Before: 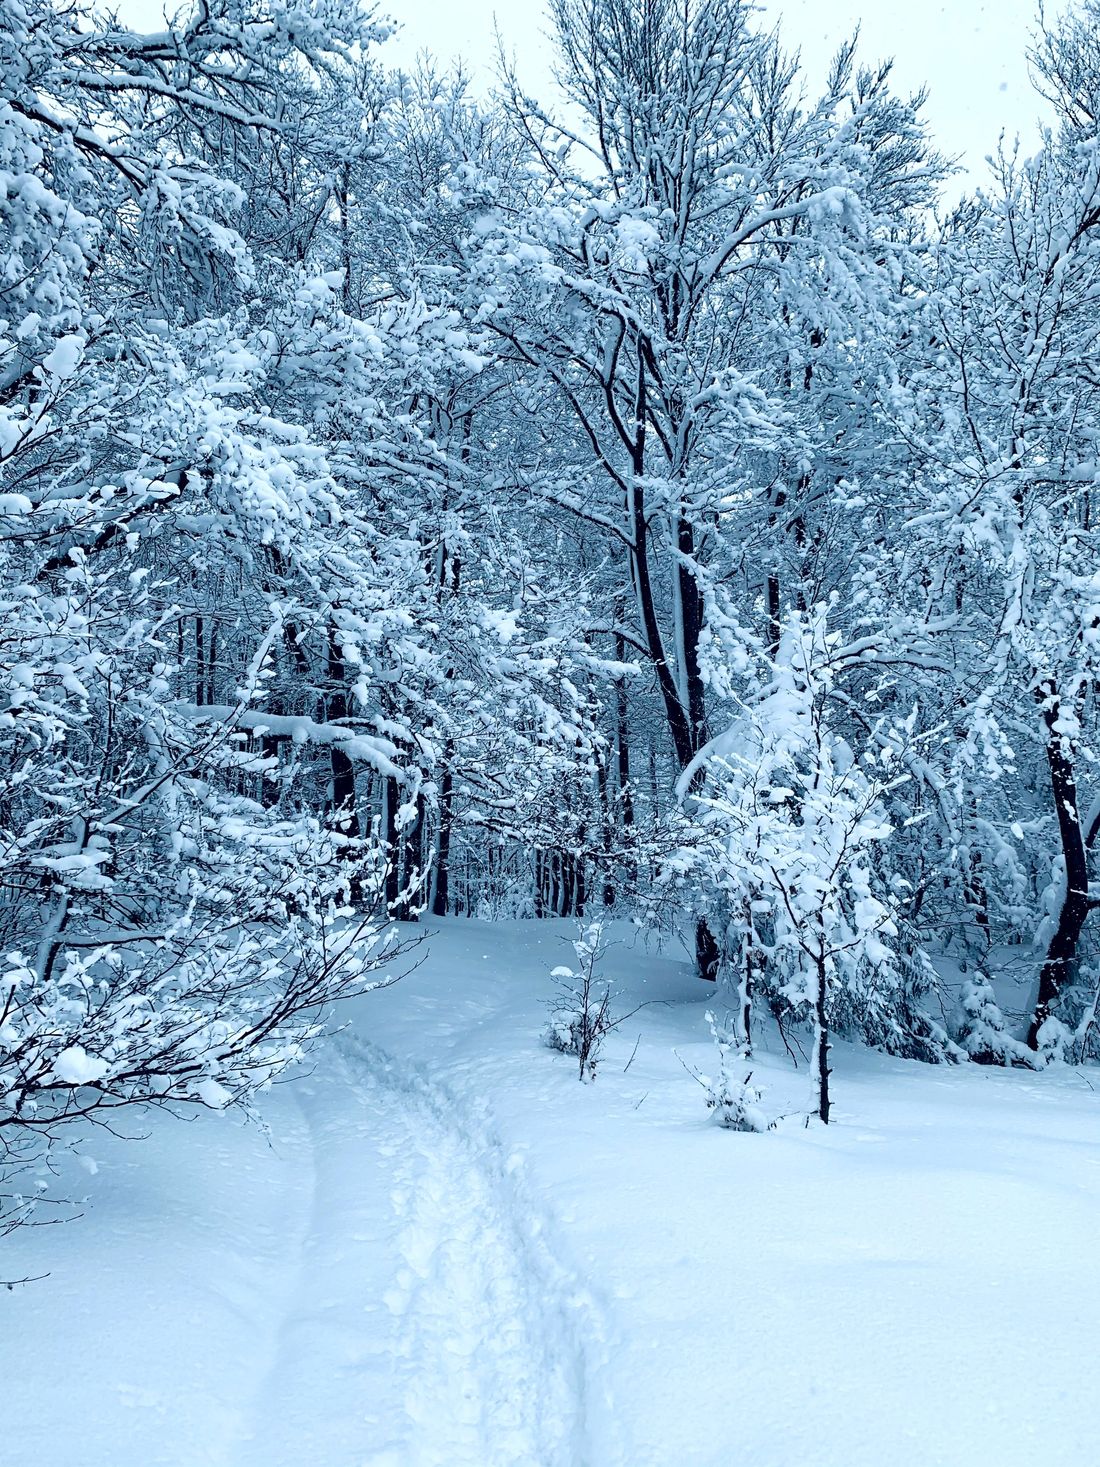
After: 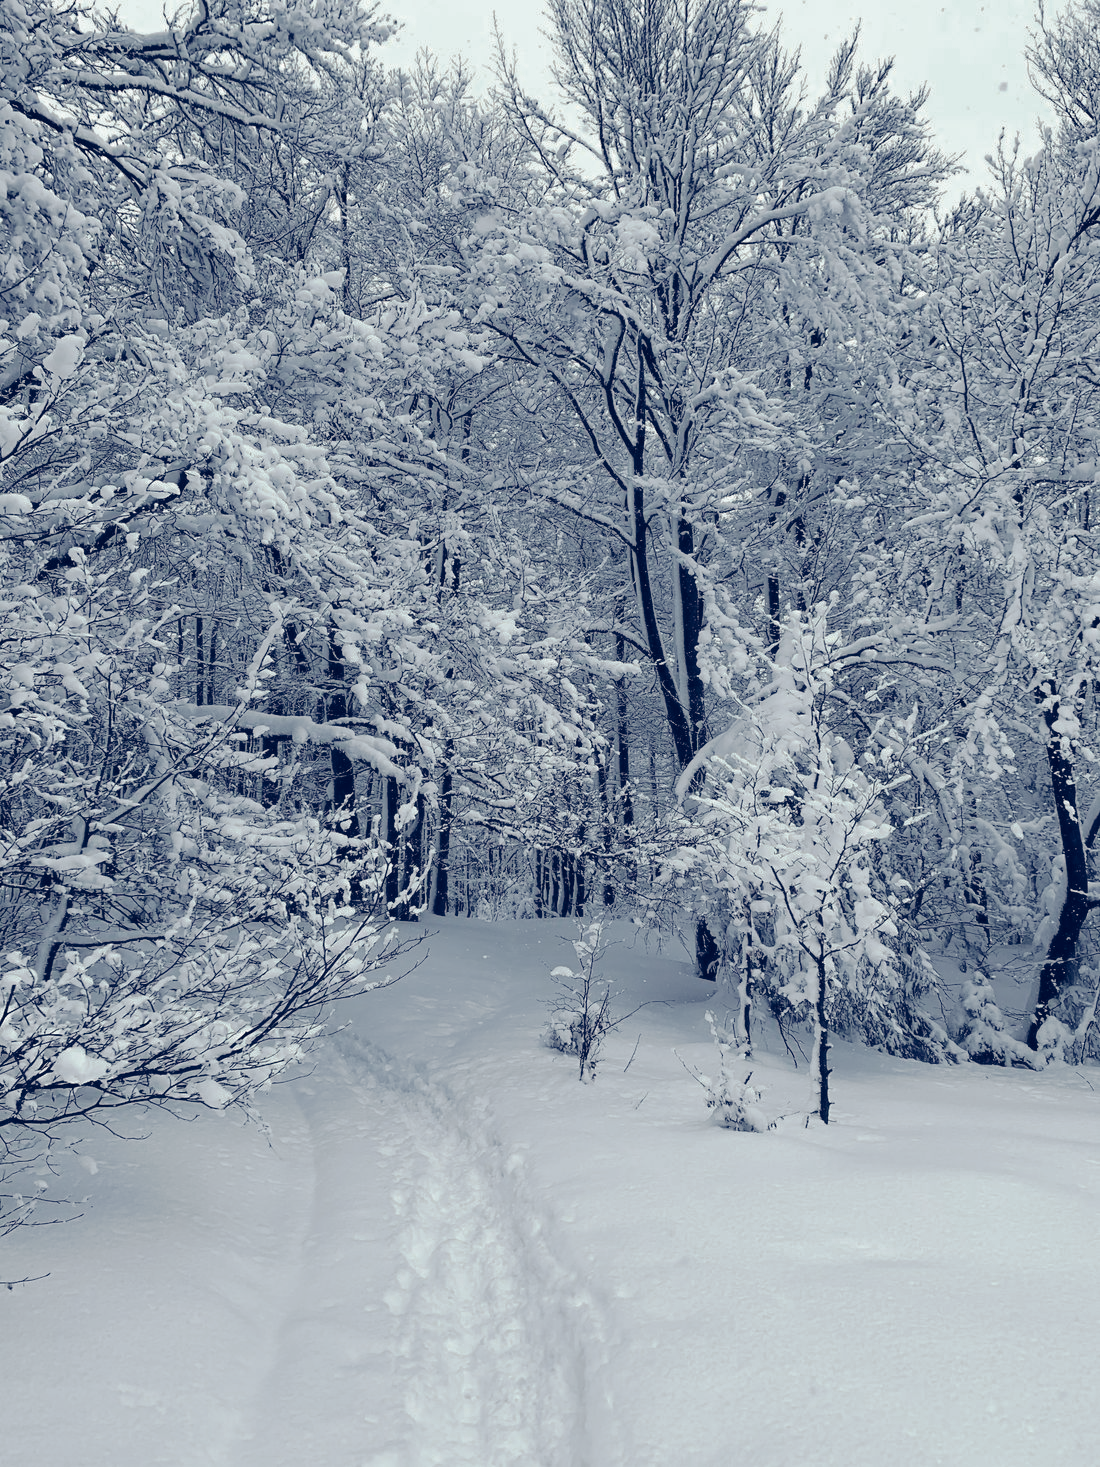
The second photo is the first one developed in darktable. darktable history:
tone curve: curves: ch0 [(0, 0) (0.003, 0.003) (0.011, 0.011) (0.025, 0.025) (0.044, 0.044) (0.069, 0.068) (0.1, 0.098) (0.136, 0.134) (0.177, 0.175) (0.224, 0.221) (0.277, 0.273) (0.335, 0.33) (0.399, 0.393) (0.468, 0.461) (0.543, 0.534) (0.623, 0.614) (0.709, 0.69) (0.801, 0.752) (0.898, 0.835) (1, 1)], preserve colors none
color look up table: target L [79.41, 68.15, 58.88, 46.09, 200.08, 100.29, 87.07, 80.38, 62.97, 62.95, 58.1, 56.02, 56.93, 38.51, 57.28, 56.53, 48.92, 40.72, 37.93, 22.91, 63.07, 68.26, 51.94, 52.38, 0 ×25], target a [1.501, -7.934, -13.79, -4.807, 0, -0.039, 0.699, 1.514, 6.825, 7.781, 14.49, 1.293, 20.44, 8.968, 4.42, 19.47, 4.694, 1.705, 11.76, 2.978, -8.422, 1.247, -7.453, 0.082, 0 ×25], target b [3.33, 17.87, 8.012, 2.892, 0, 0.486, 5.777, 30, 22.7, 6.853, 20.47, -1.338, 6.386, -0.546, -8.515, -3.803, -21.16, -7.123, -16.05, -16.57, -0.062, 1.277, -13.31, -11.44, 0 ×25], num patches 24
